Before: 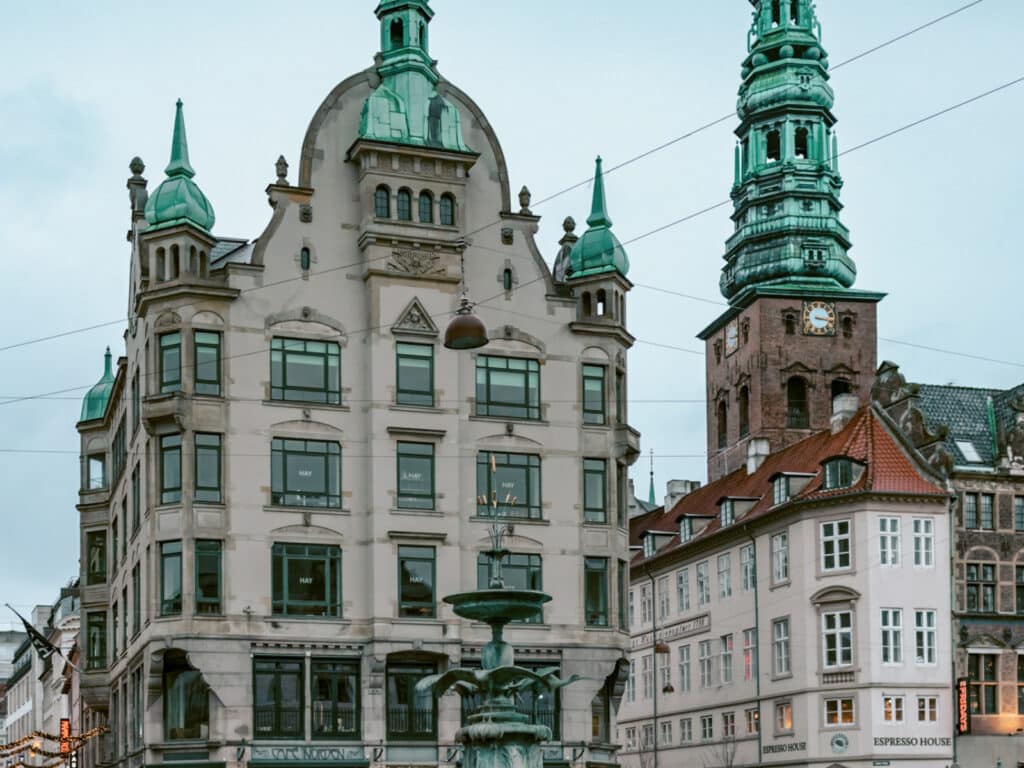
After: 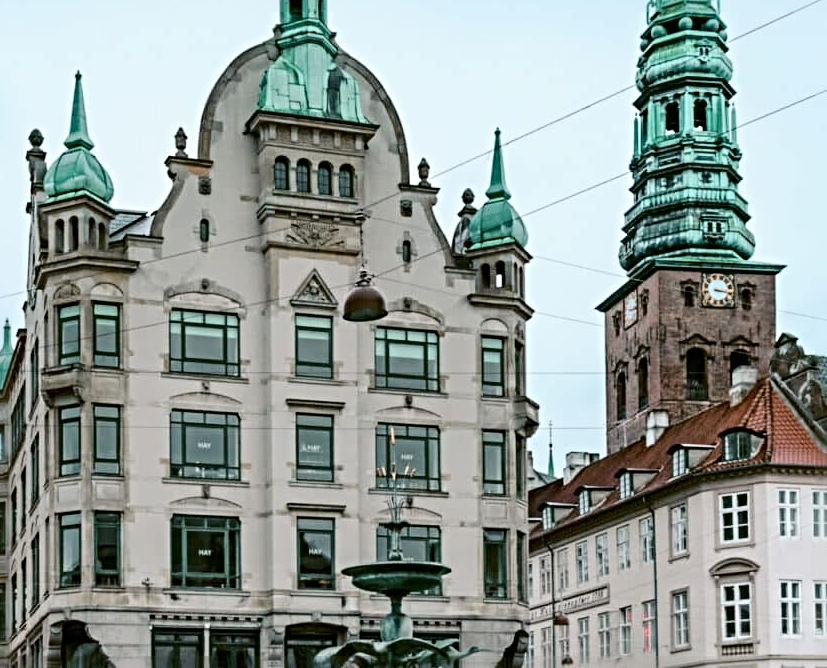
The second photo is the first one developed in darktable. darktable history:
sharpen: radius 4.842
tone curve: curves: ch0 [(0, 0) (0.004, 0.001) (0.133, 0.112) (0.325, 0.362) (0.832, 0.893) (1, 1)], color space Lab, independent channels, preserve colors none
crop: left 9.944%, top 3.652%, right 9.212%, bottom 9.273%
